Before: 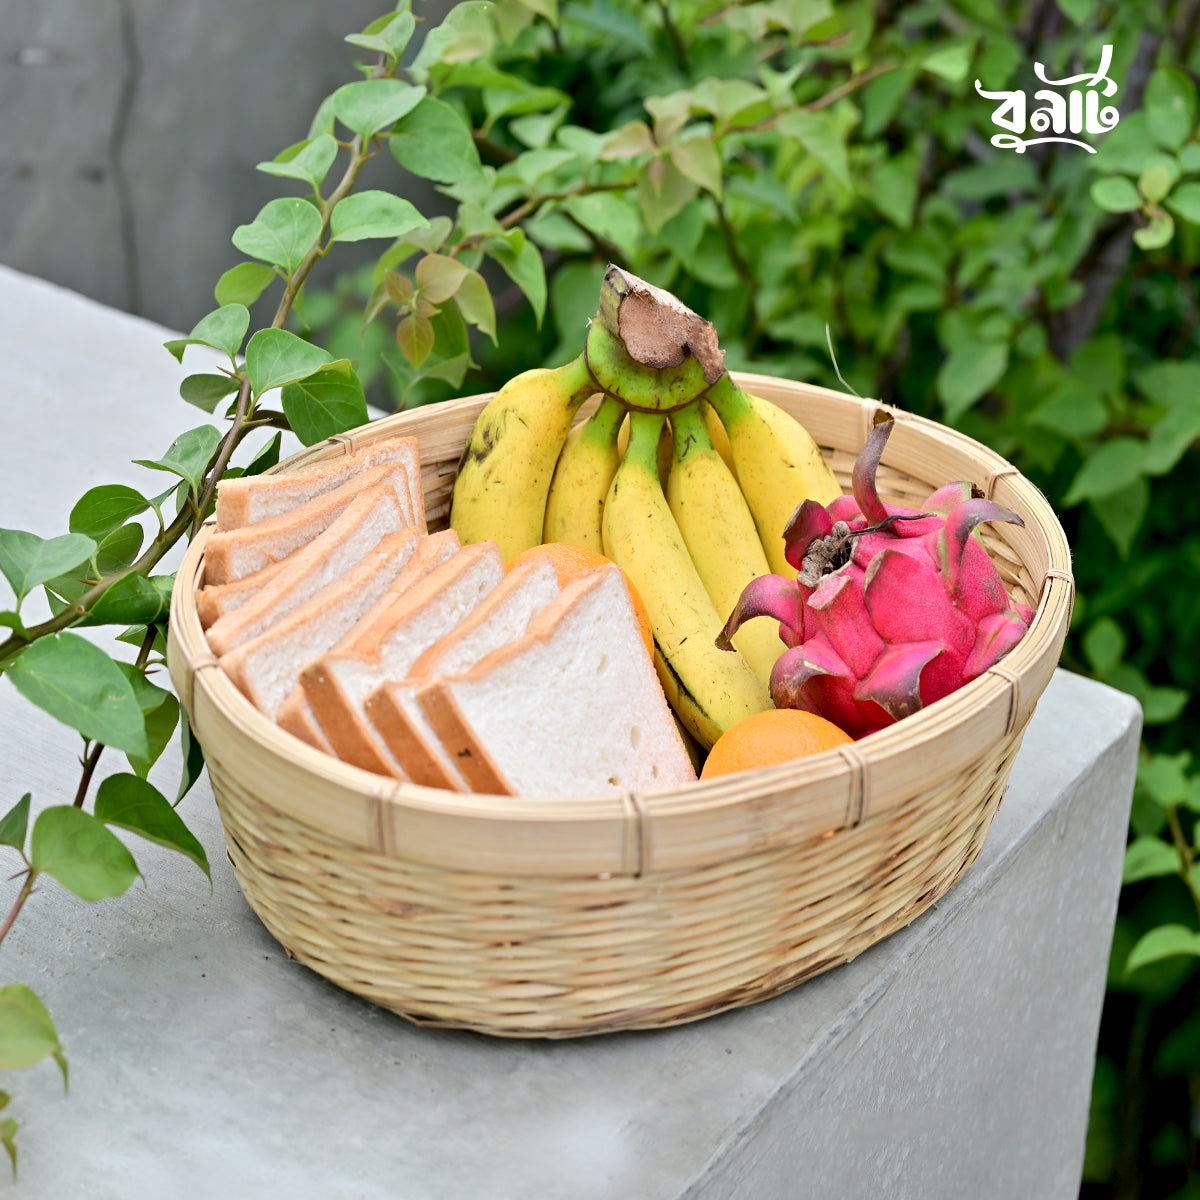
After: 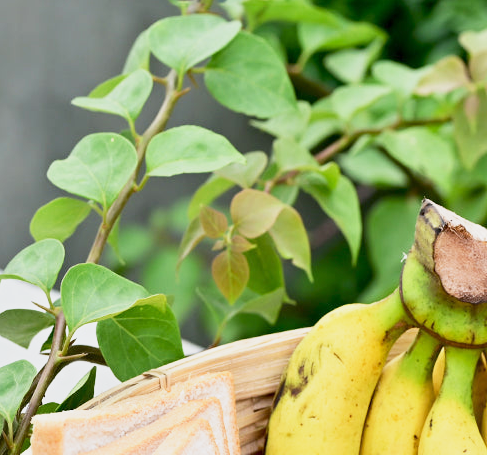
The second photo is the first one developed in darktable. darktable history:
crop: left 15.452%, top 5.459%, right 43.956%, bottom 56.62%
base curve: curves: ch0 [(0, 0) (0.088, 0.125) (0.176, 0.251) (0.354, 0.501) (0.613, 0.749) (1, 0.877)], preserve colors none
